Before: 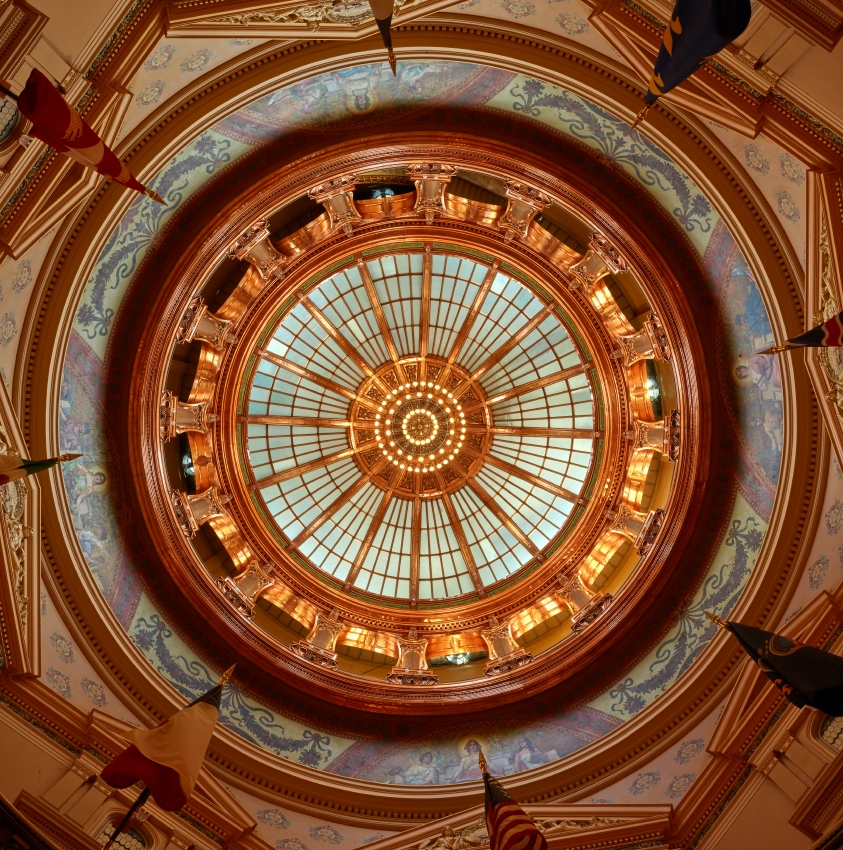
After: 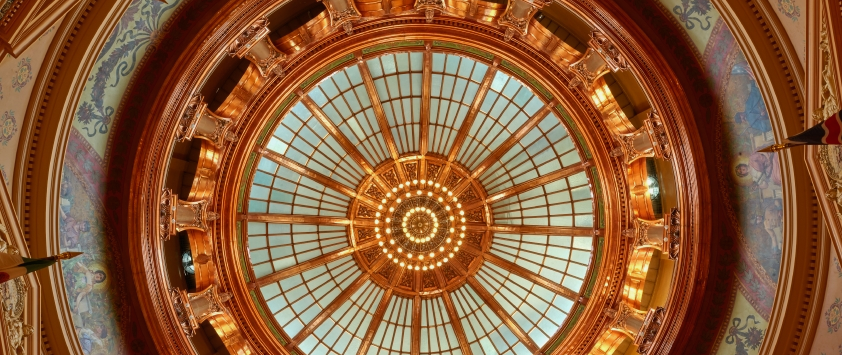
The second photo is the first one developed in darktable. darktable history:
crop and rotate: top 23.84%, bottom 34.294%
color balance: mode lift, gamma, gain (sRGB)
shadows and highlights: shadows 25, white point adjustment -3, highlights -30
